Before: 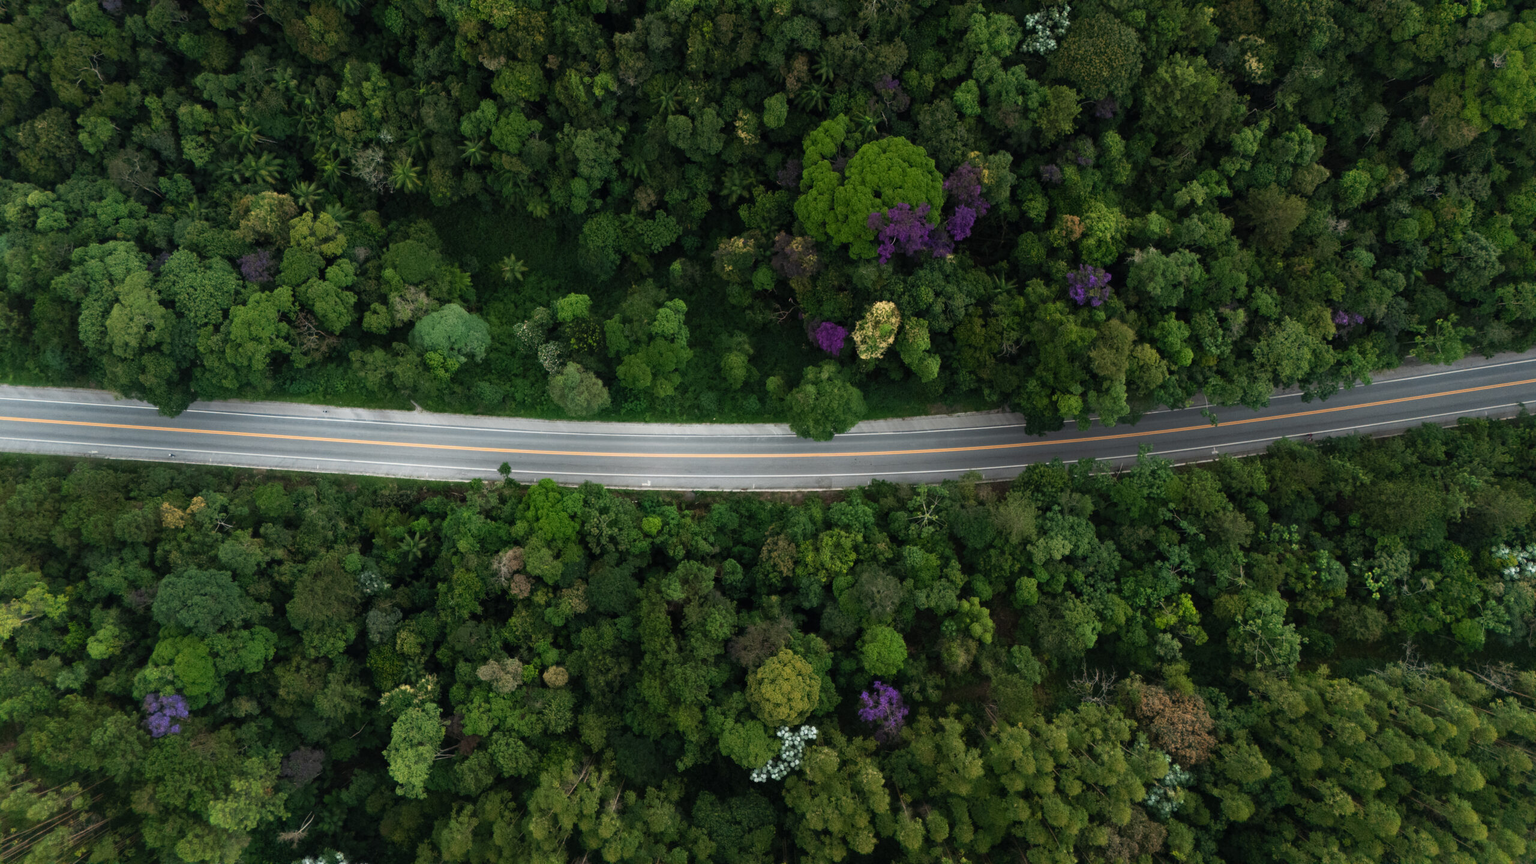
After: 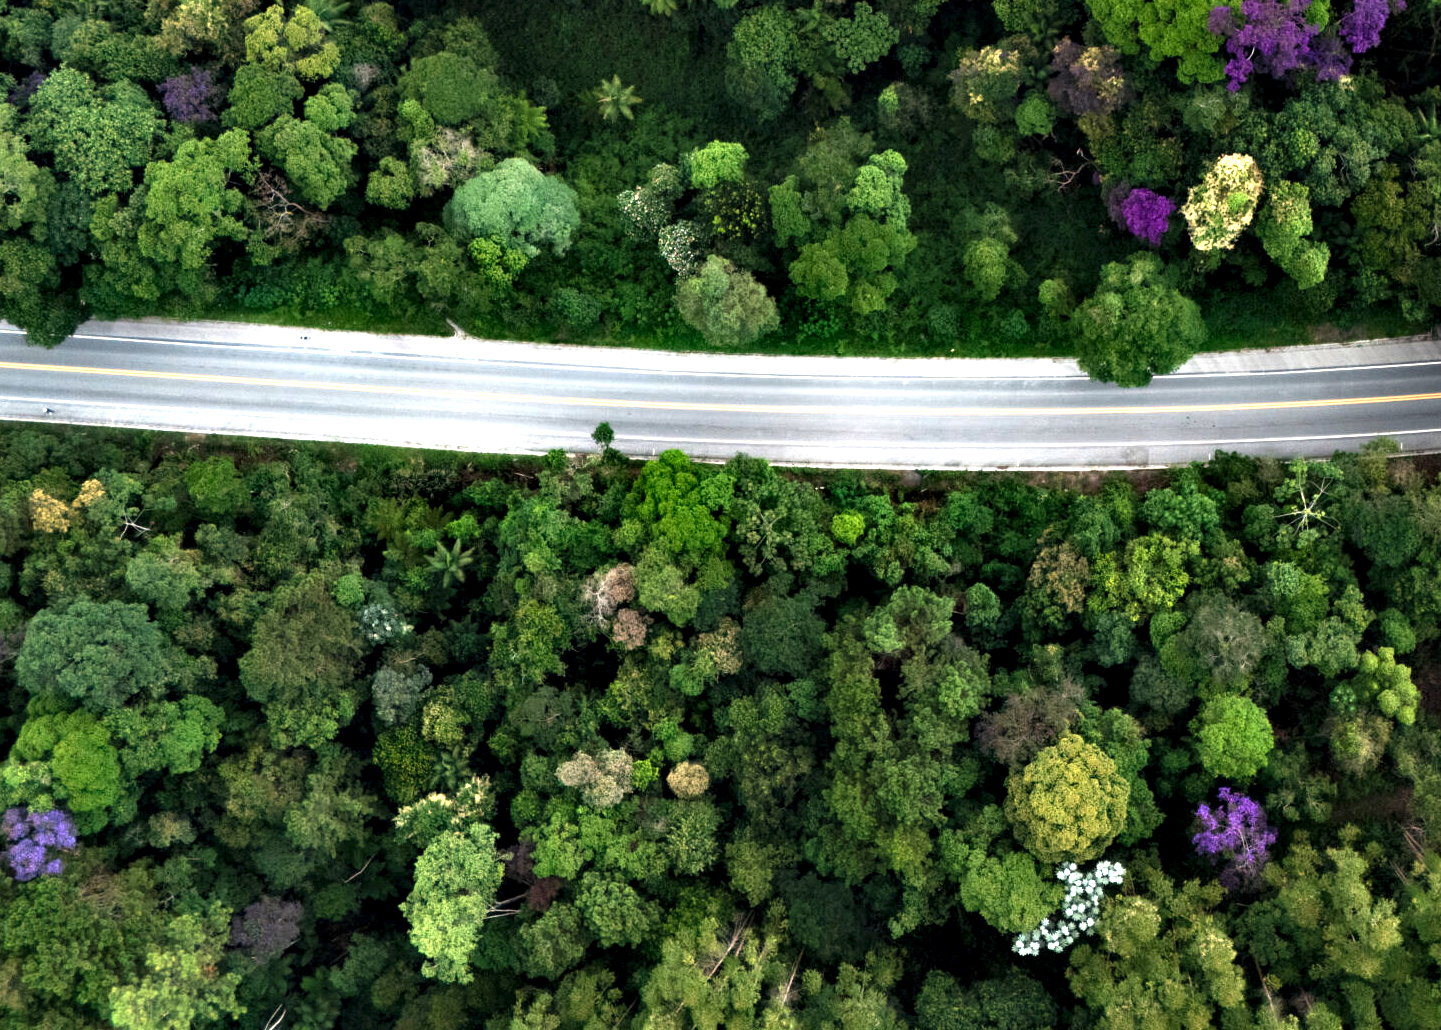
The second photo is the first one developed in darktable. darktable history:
contrast equalizer: octaves 7, y [[0.6 ×6], [0.55 ×6], [0 ×6], [0 ×6], [0 ×6]]
crop: left 9.326%, top 24.178%, right 34.376%, bottom 4.254%
exposure: black level correction 0, exposure 0.891 EV, compensate highlight preservation false
